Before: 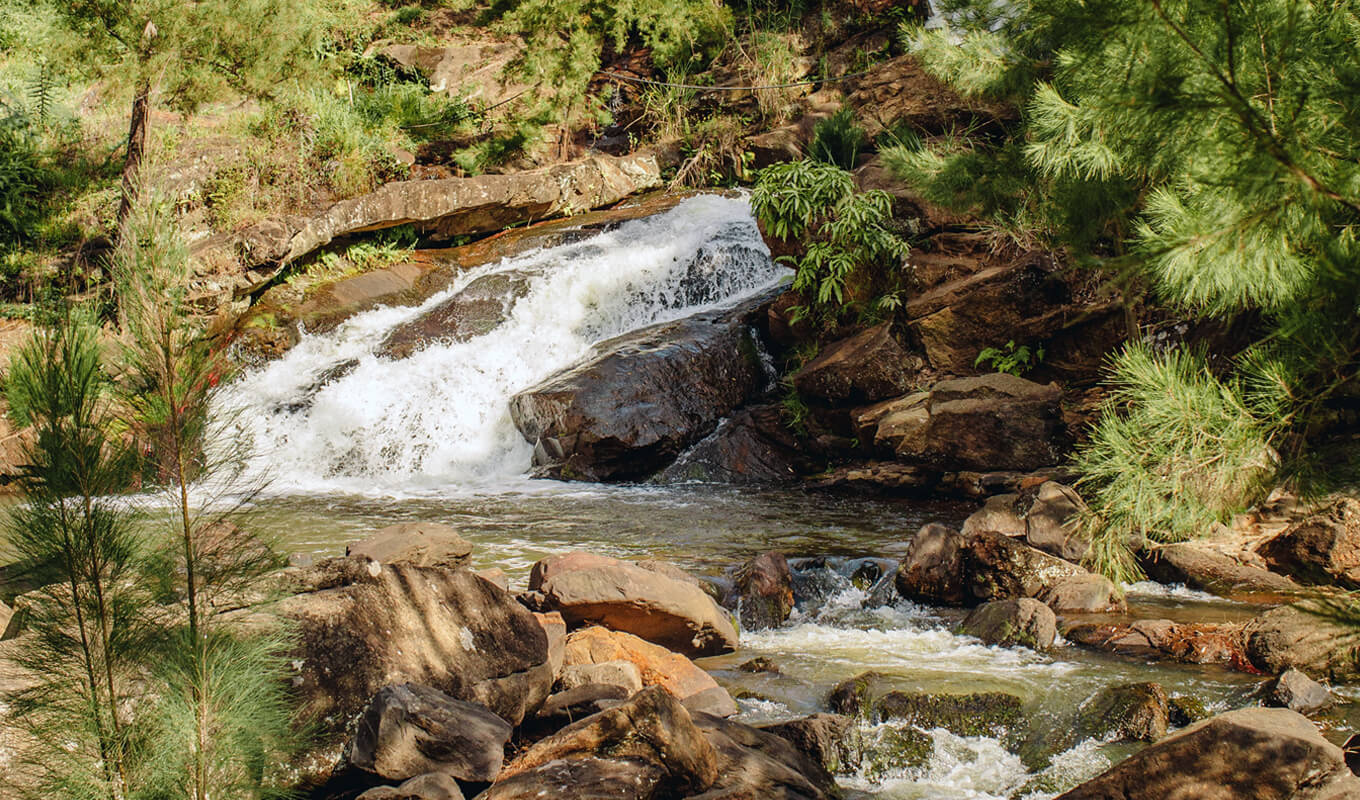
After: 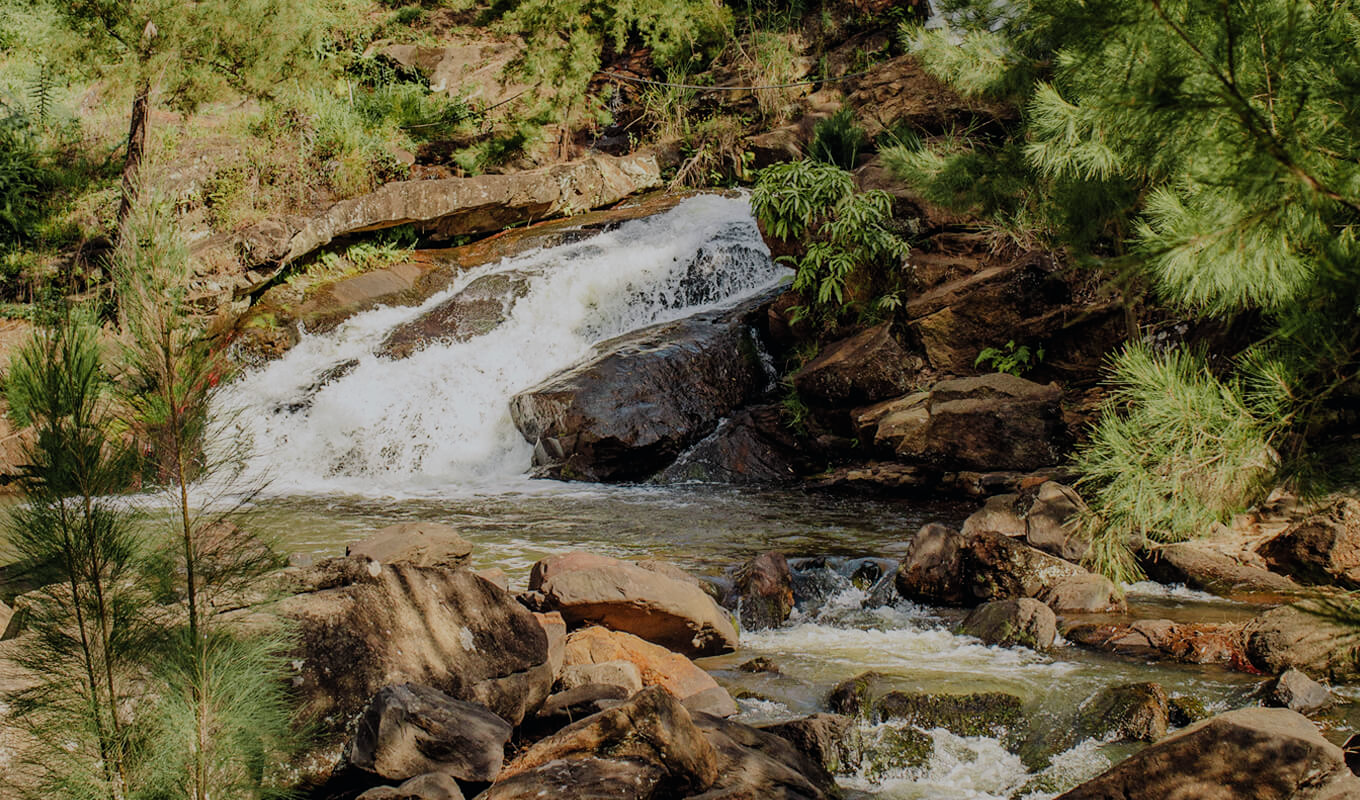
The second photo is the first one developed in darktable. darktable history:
filmic rgb: black relative exposure -7.65 EV, white relative exposure 4.56 EV, hardness 3.61
tone equalizer: -8 EV 0.23 EV, -7 EV 0.421 EV, -6 EV 0.413 EV, -5 EV 0.238 EV, -3 EV -0.265 EV, -2 EV -0.399 EV, -1 EV -0.414 EV, +0 EV -0.269 EV
